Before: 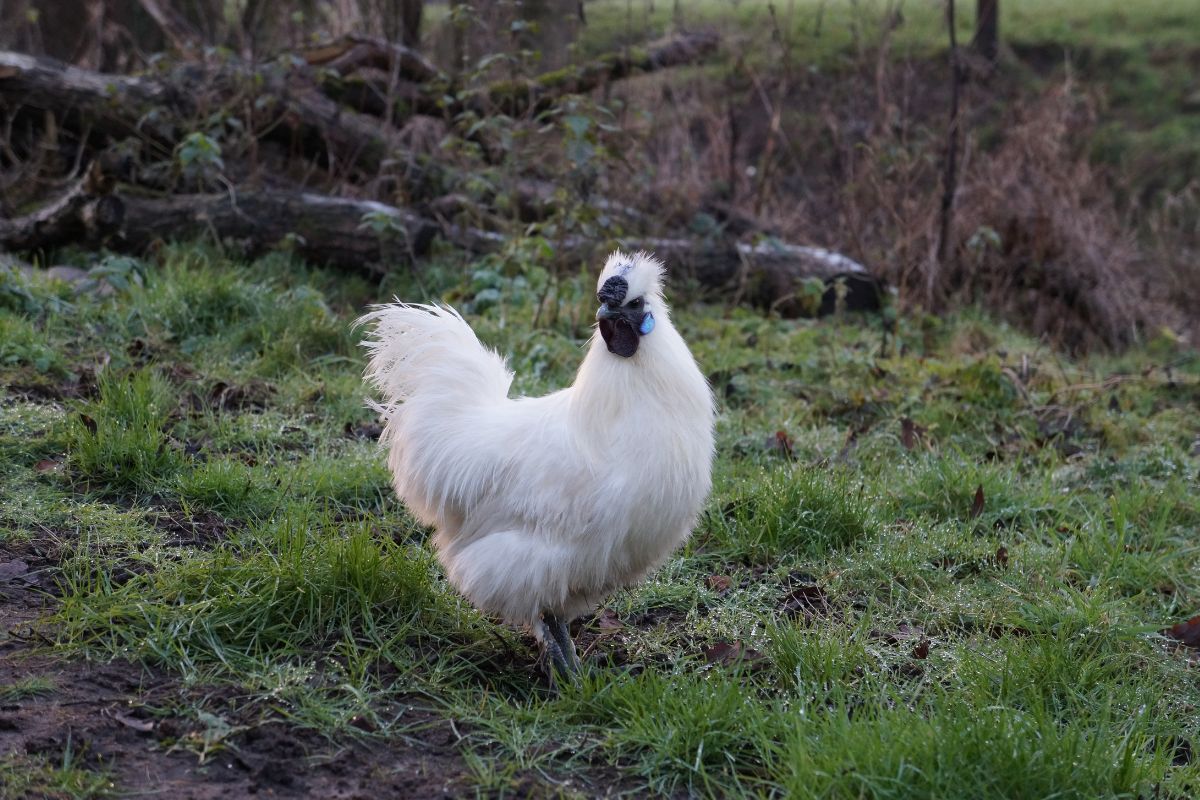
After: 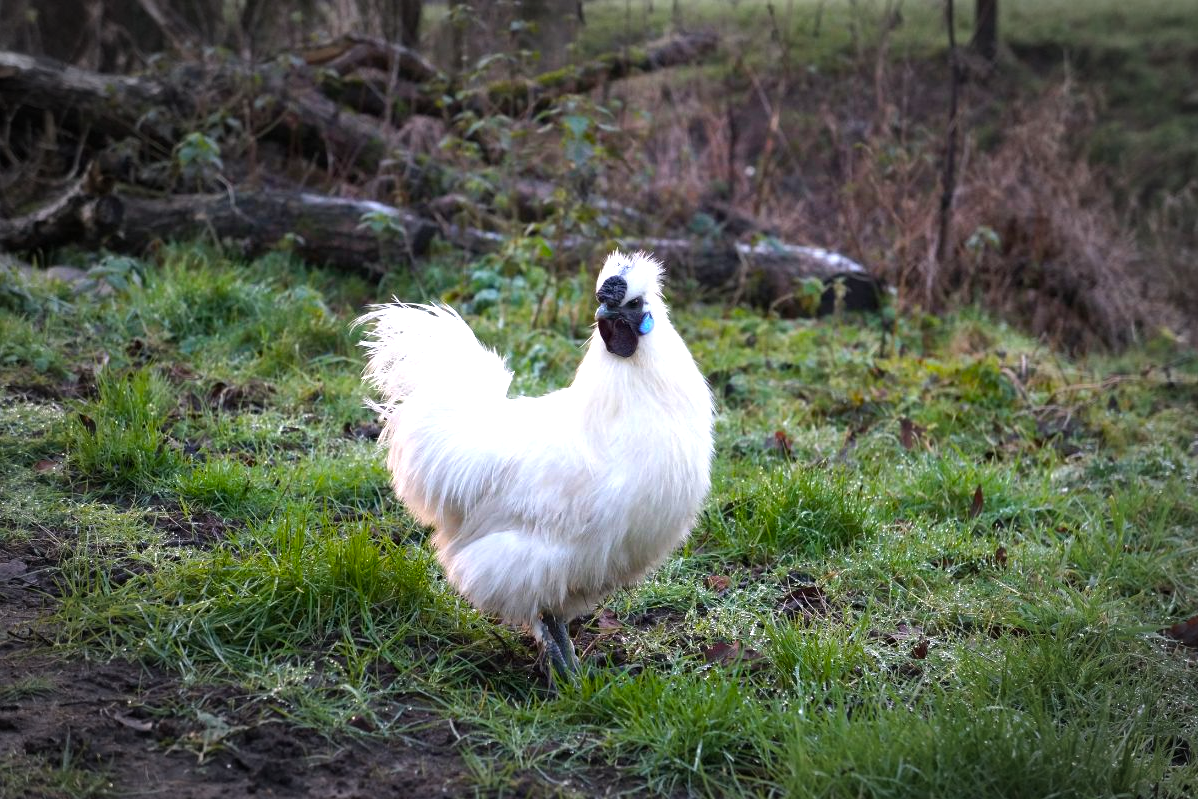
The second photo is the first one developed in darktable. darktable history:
crop: left 0.131%
vignetting: fall-off start 70.43%, width/height ratio 1.335
color balance rgb: shadows lift › chroma 0.794%, shadows lift › hue 114.28°, perceptual saturation grading › global saturation 29.926%, perceptual brilliance grading › global brilliance 25.355%
